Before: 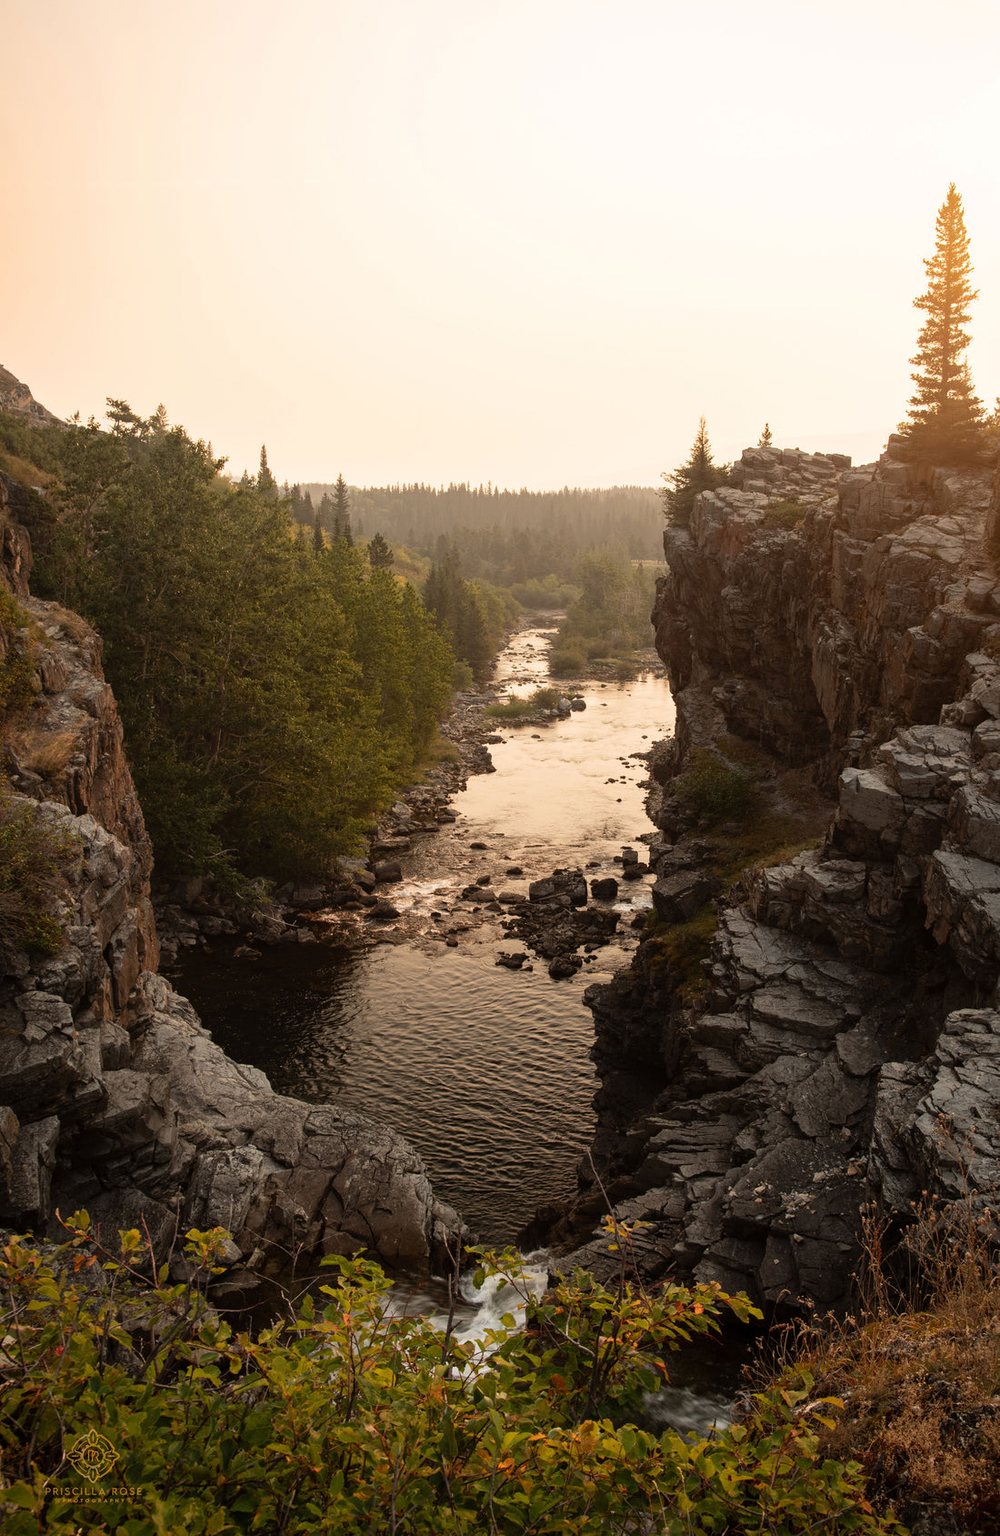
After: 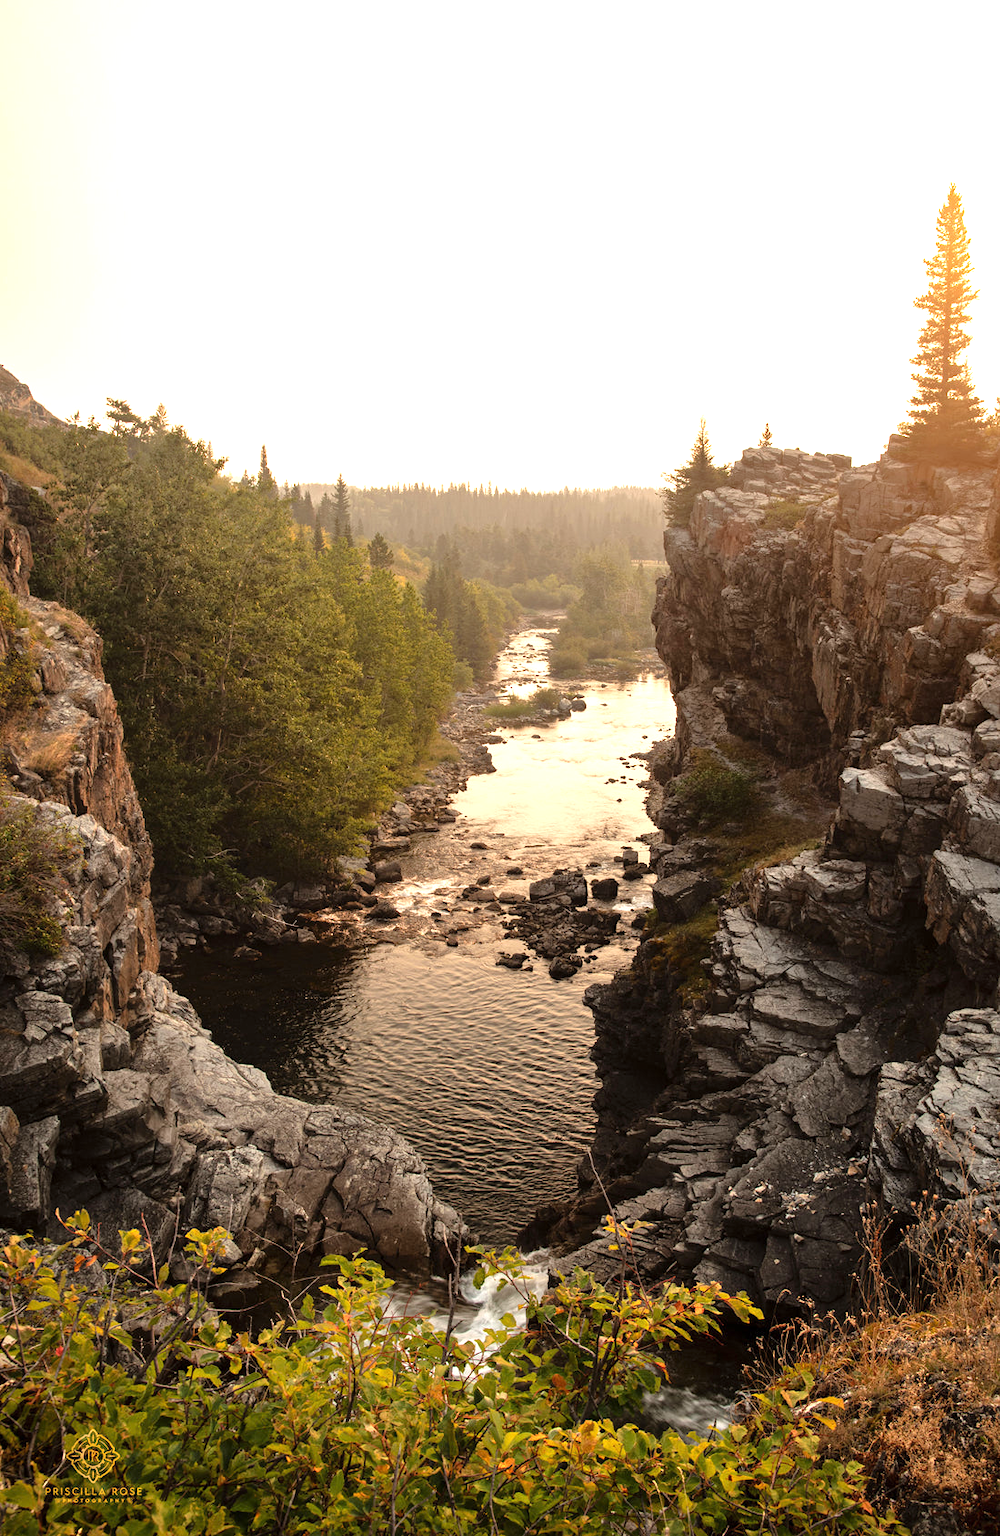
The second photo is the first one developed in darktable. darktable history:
tone equalizer: -8 EV 0.001 EV, -7 EV -0.004 EV, -6 EV 0.009 EV, -5 EV 0.032 EV, -4 EV 0.276 EV, -3 EV 0.644 EV, -2 EV 0.584 EV, -1 EV 0.187 EV, +0 EV 0.024 EV
exposure: exposure 0.661 EV, compensate highlight preservation false
